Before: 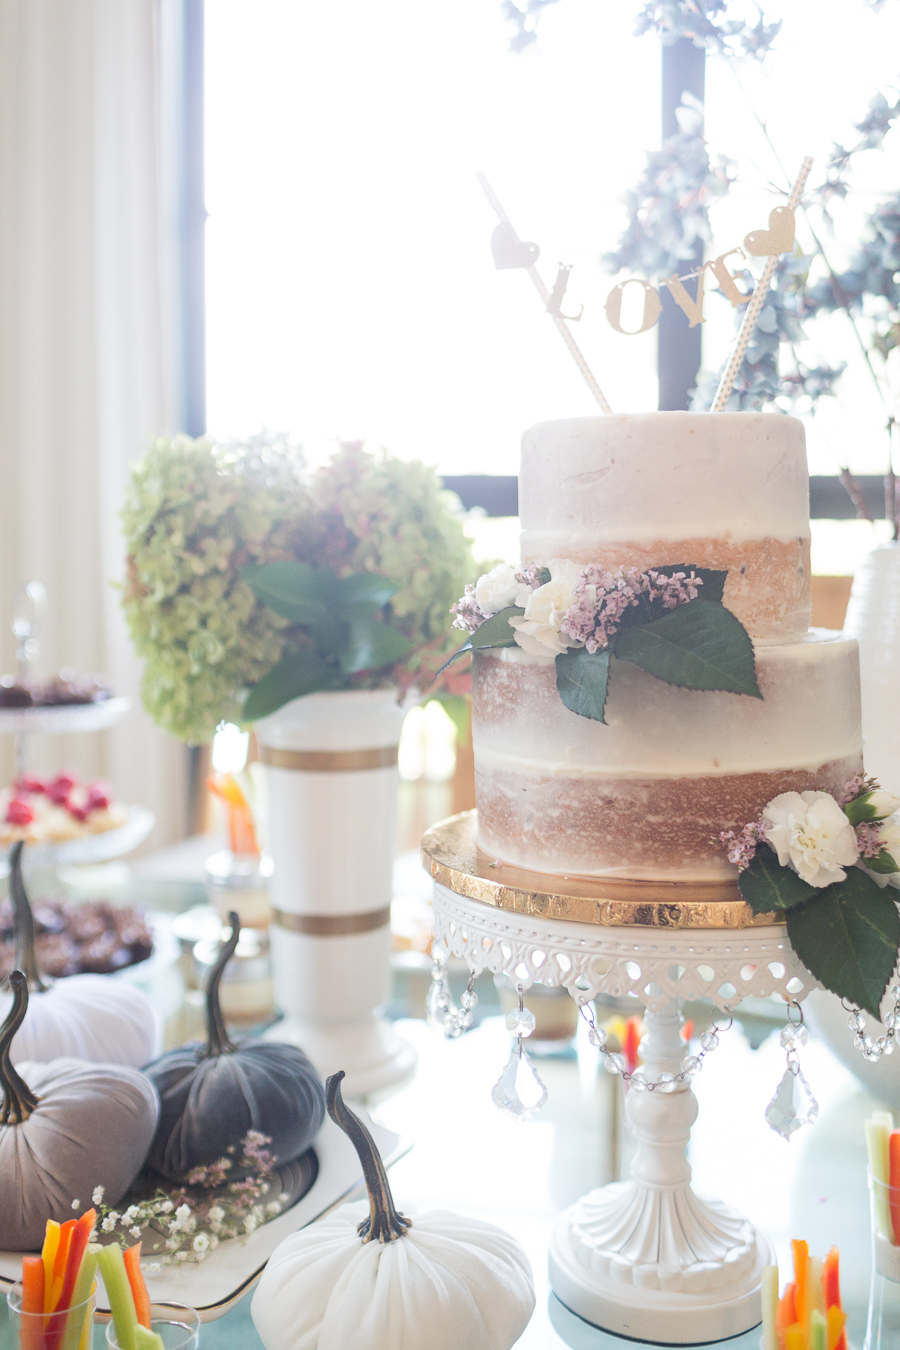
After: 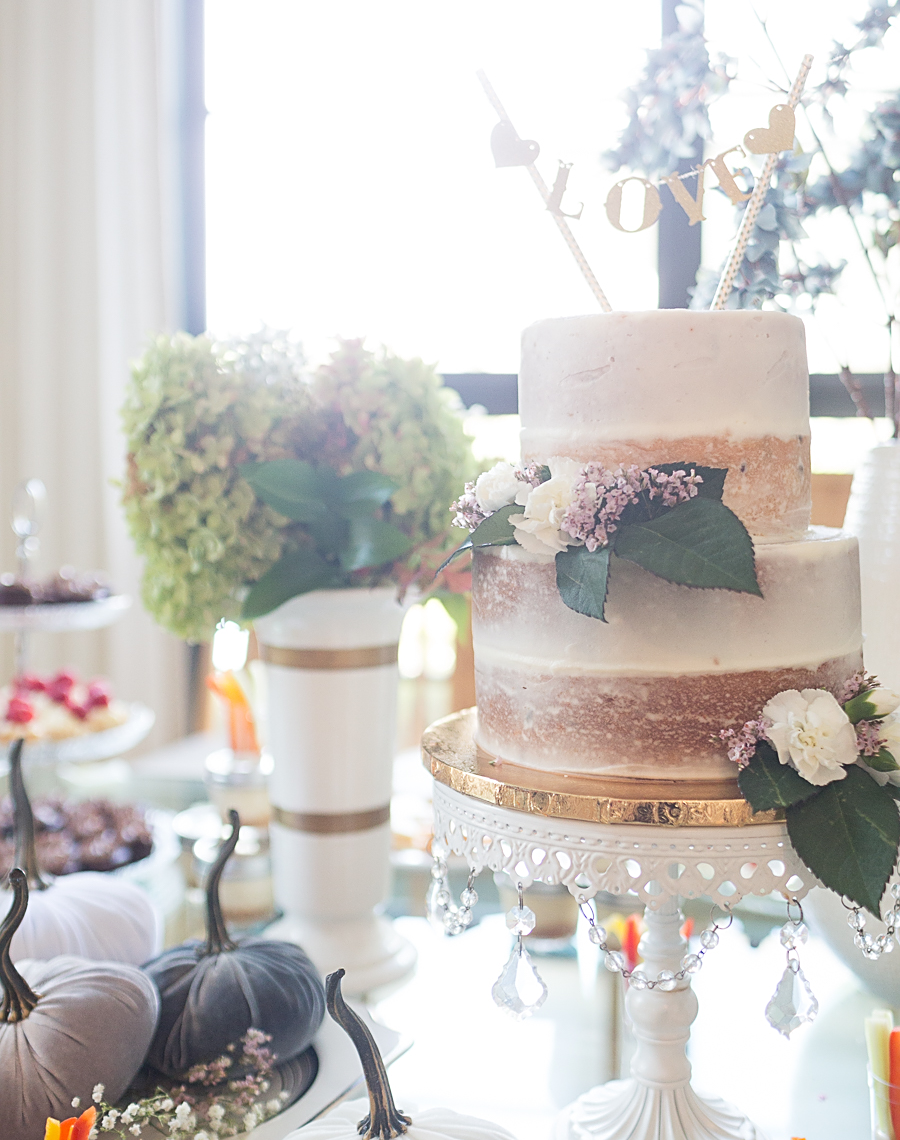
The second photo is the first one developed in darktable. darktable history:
sharpen: on, module defaults
crop: top 7.597%, bottom 7.887%
